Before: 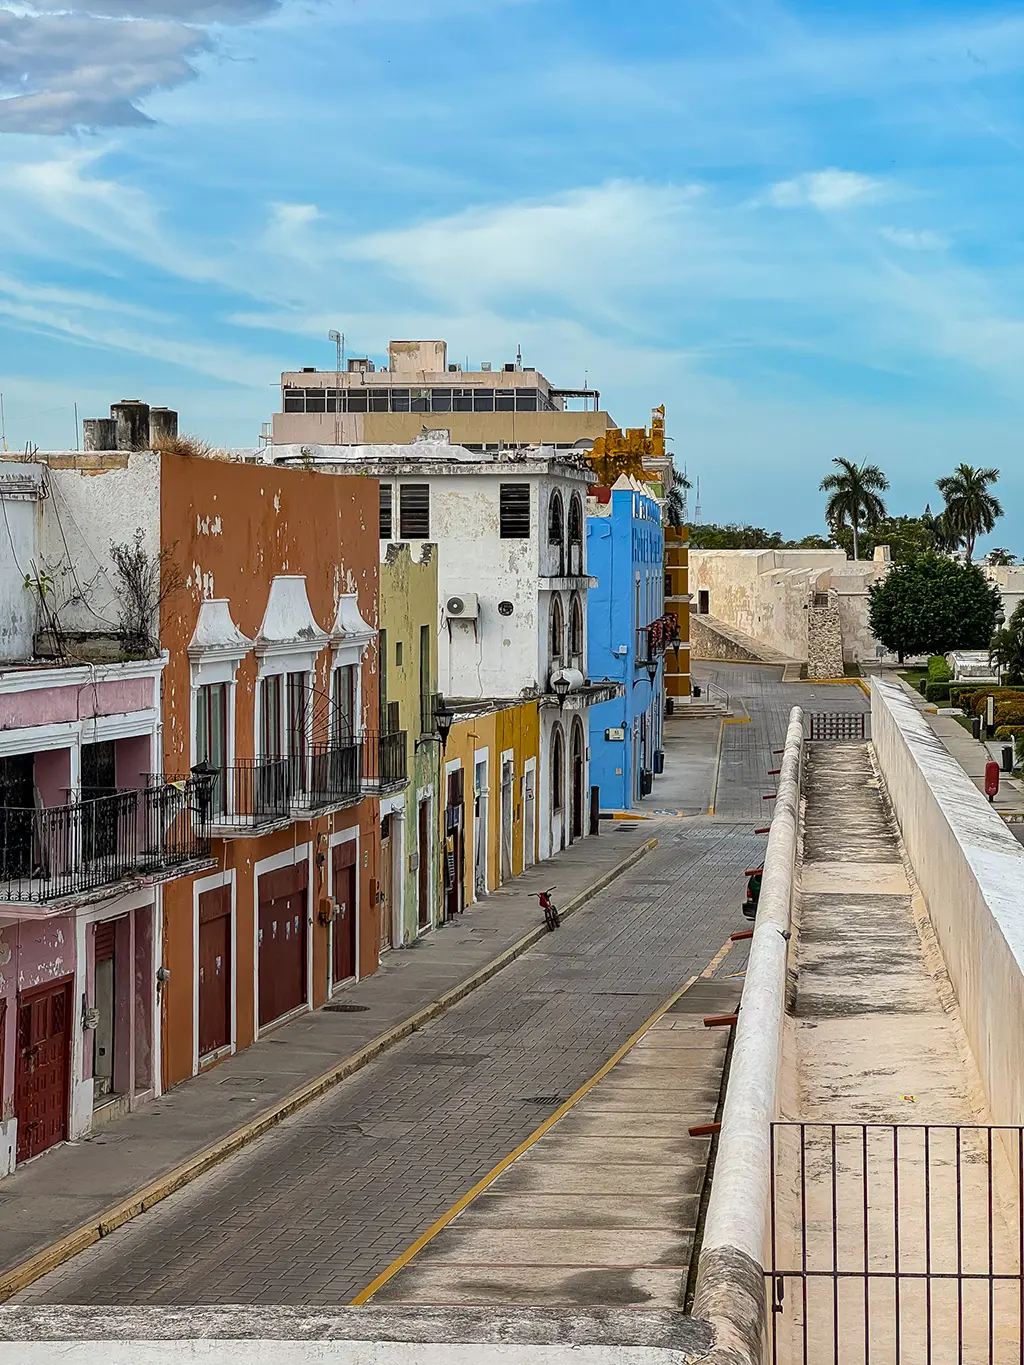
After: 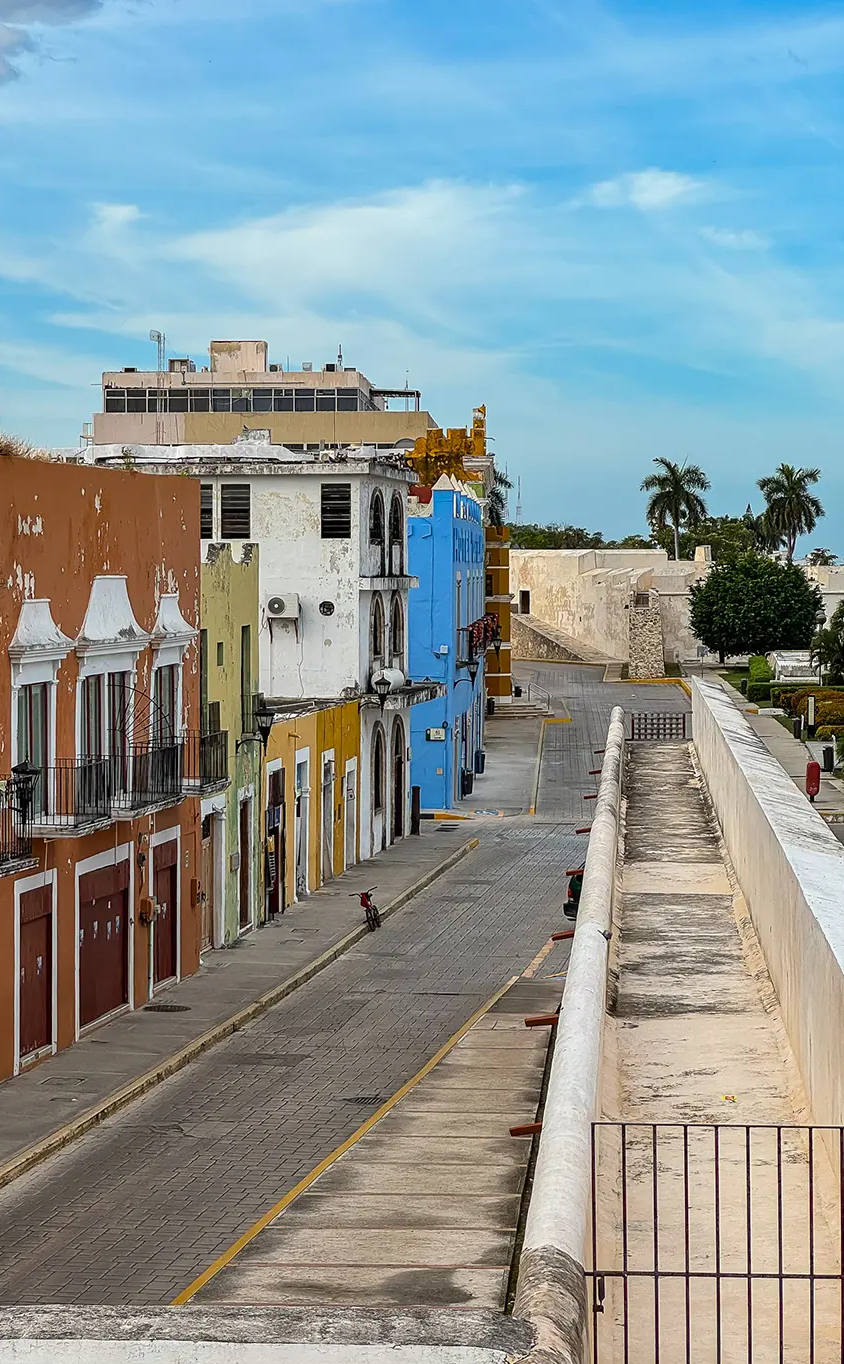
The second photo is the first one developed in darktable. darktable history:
crop: left 17.569%, bottom 0.046%
